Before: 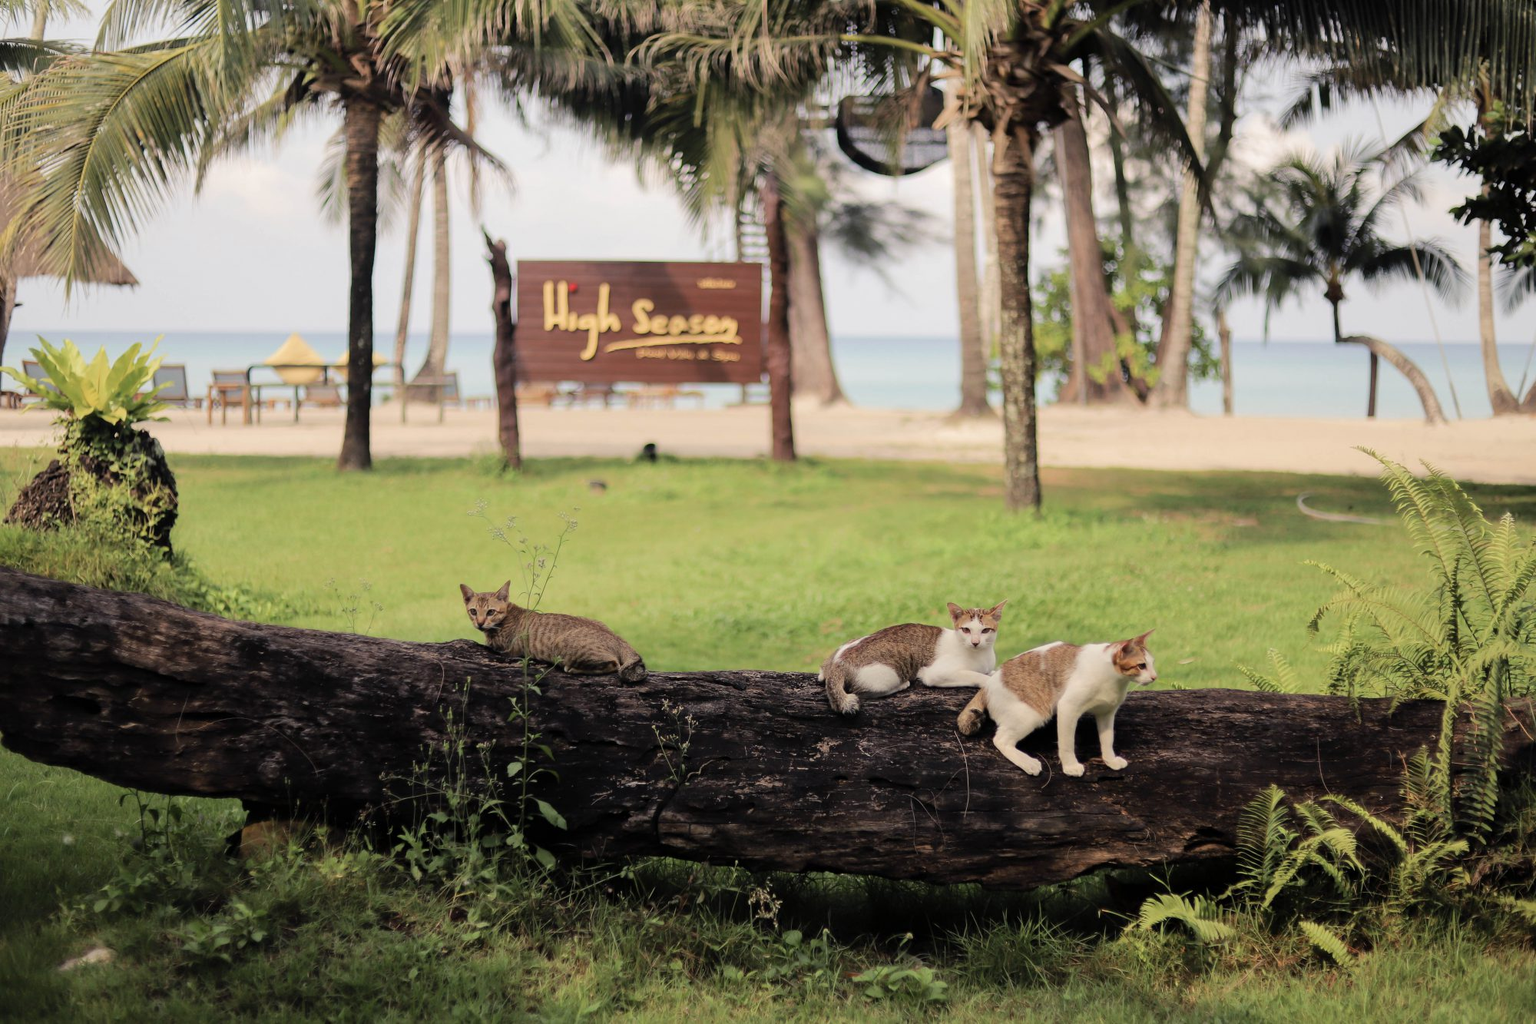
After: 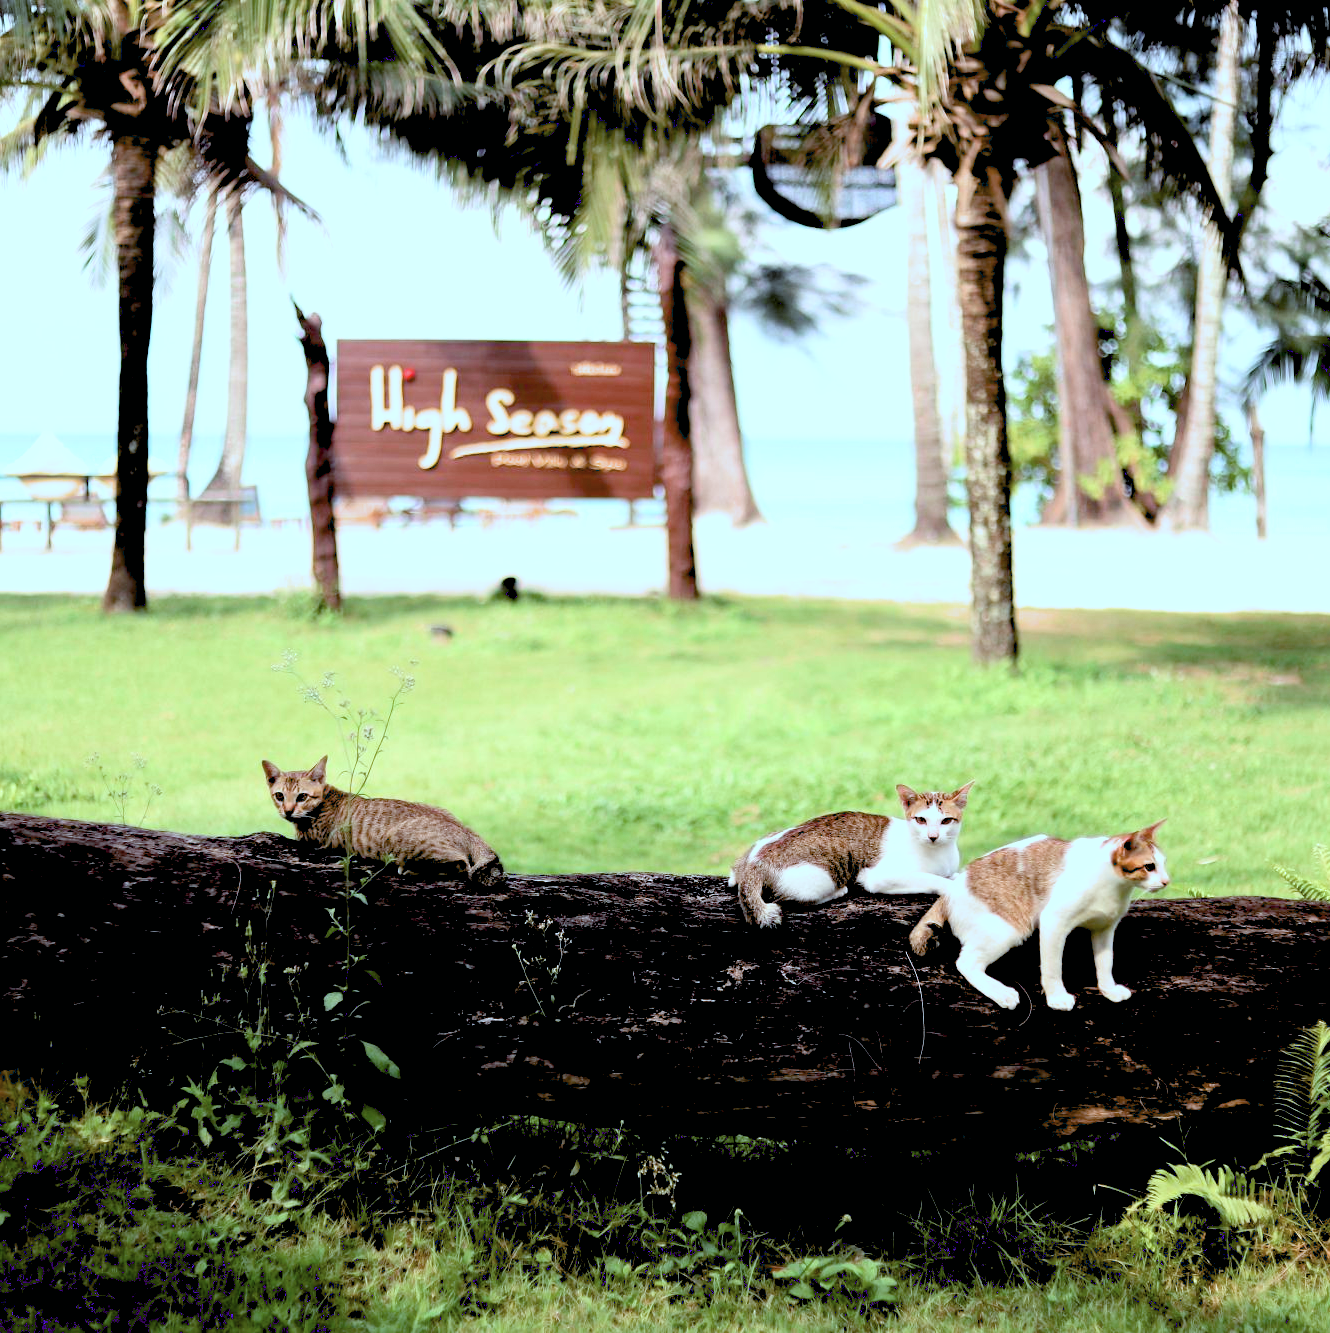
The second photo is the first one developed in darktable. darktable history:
crop: left 16.899%, right 16.556%
filmic rgb: black relative exposure -16 EV, white relative exposure 2.93 EV, hardness 10.04, color science v6 (2022)
color correction: highlights a* -9.73, highlights b* -21.22
exposure: black level correction 0.035, exposure 0.9 EV, compensate highlight preservation false
